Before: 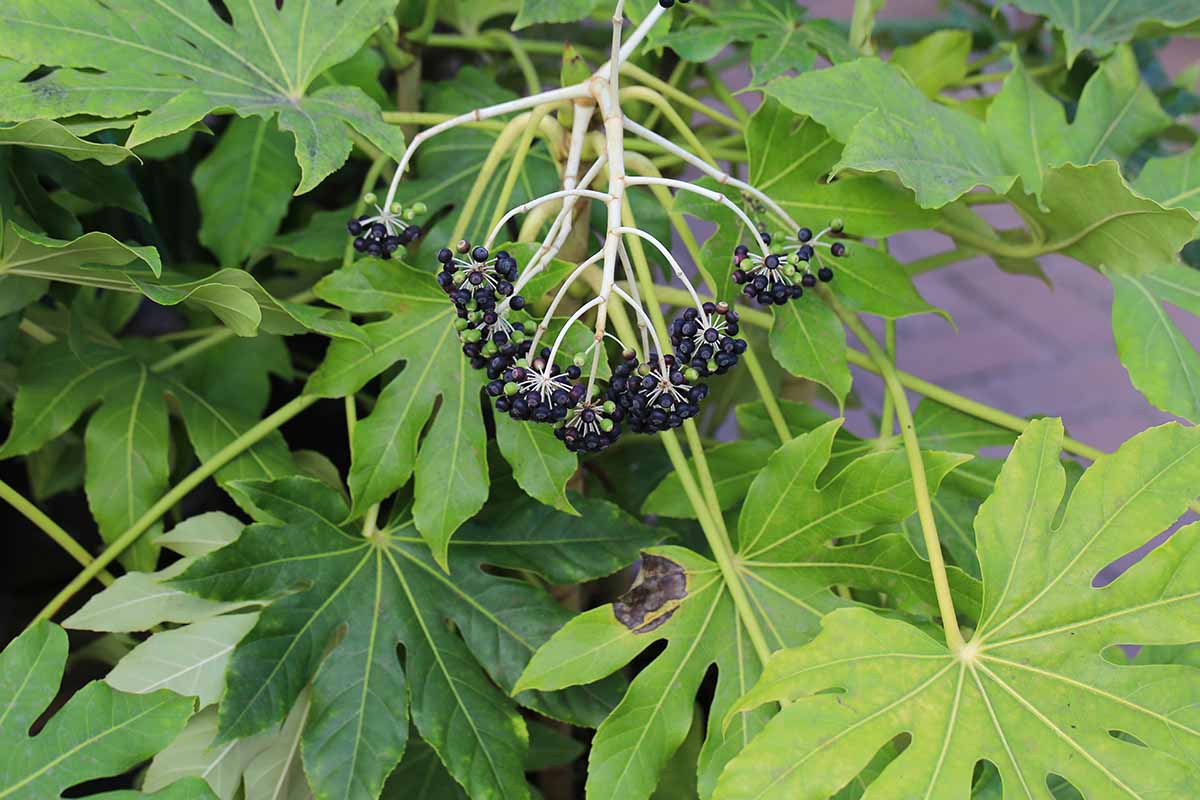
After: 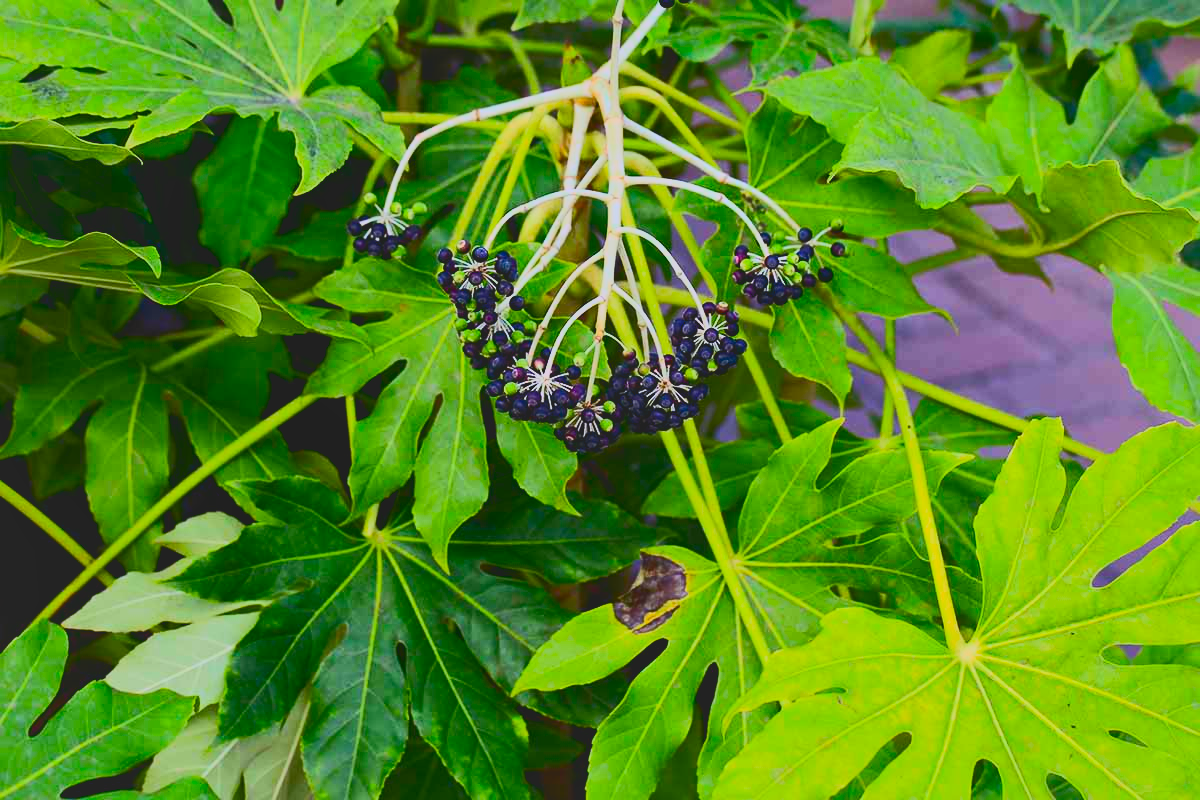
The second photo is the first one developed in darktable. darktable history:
contrast brightness saturation: brightness -0.018, saturation 0.35
local contrast: mode bilateral grid, contrast 20, coarseness 49, detail 132%, midtone range 0.2
color balance rgb: shadows lift › chroma 1.039%, shadows lift › hue 31.26°, global offset › luminance -0.513%, perceptual saturation grading › global saturation 25.683%, global vibrance 14.281%
tone curve: curves: ch0 [(0, 0.148) (0.191, 0.225) (0.39, 0.373) (0.669, 0.716) (0.847, 0.818) (1, 0.839)], color space Lab, independent channels, preserve colors none
